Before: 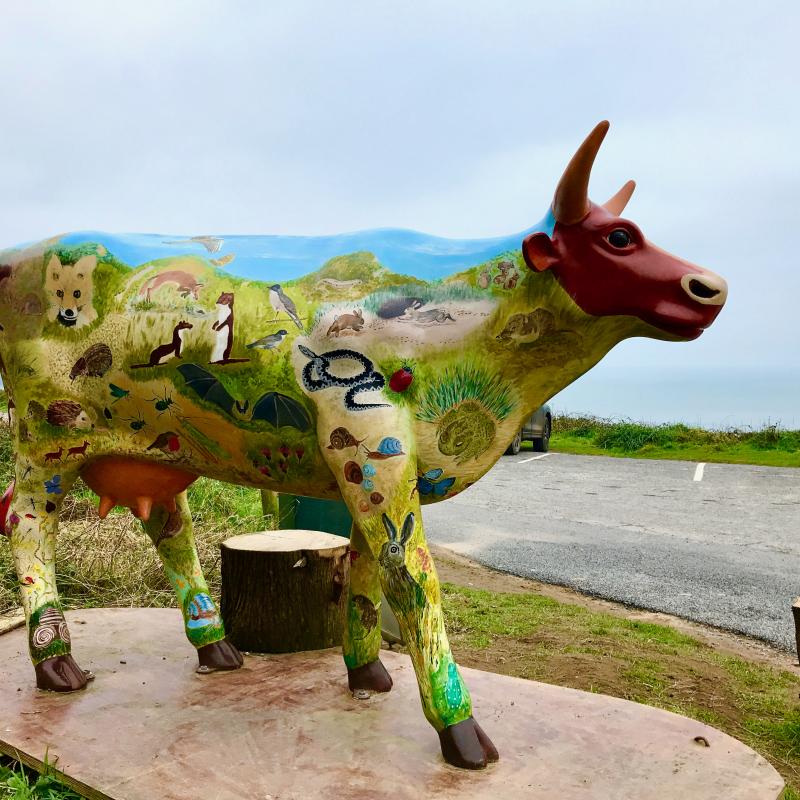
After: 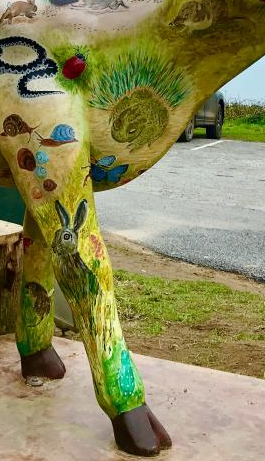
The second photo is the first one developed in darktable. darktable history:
crop: left 40.878%, top 39.176%, right 25.993%, bottom 3.081%
white balance: red 0.978, blue 0.999
